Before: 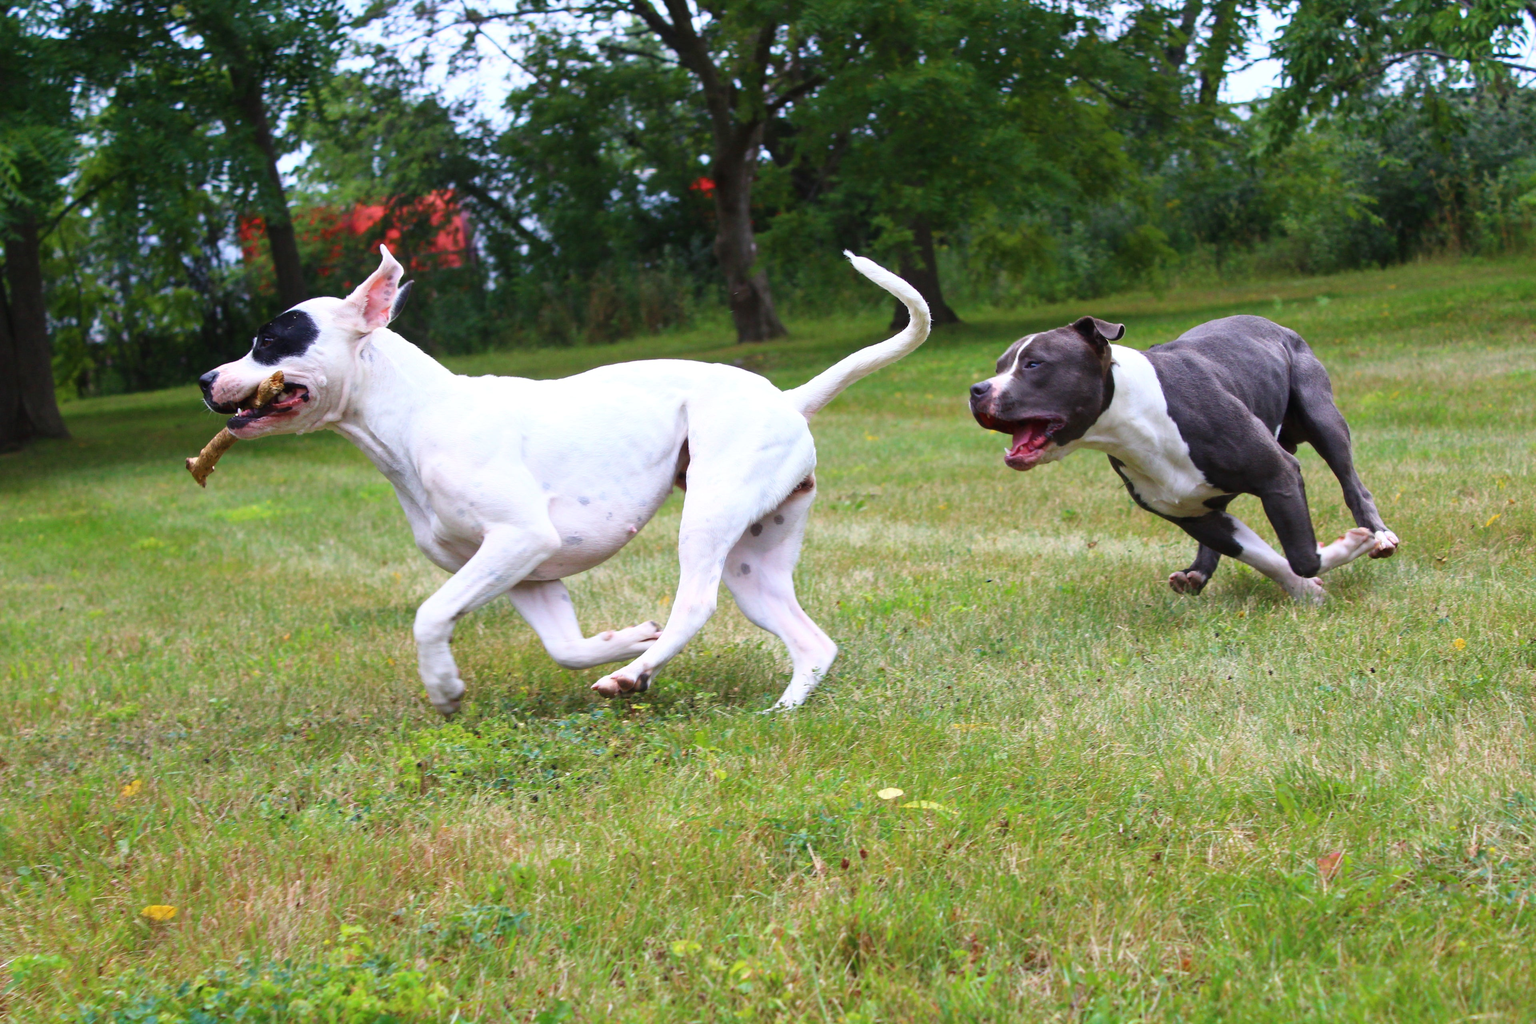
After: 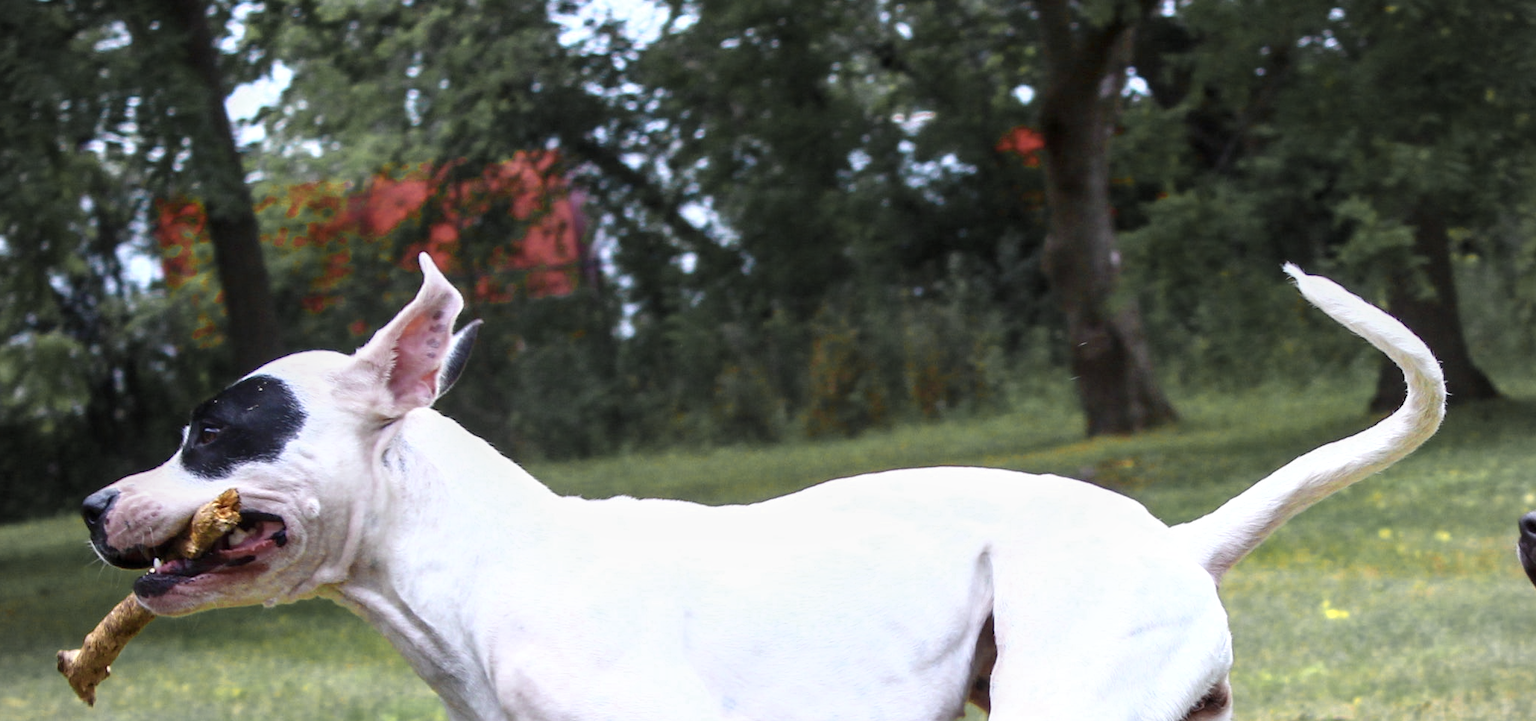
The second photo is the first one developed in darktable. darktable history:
crop: left 10.121%, top 10.631%, right 36.218%, bottom 51.526%
color zones: curves: ch0 [(0.004, 0.306) (0.107, 0.448) (0.252, 0.656) (0.41, 0.398) (0.595, 0.515) (0.768, 0.628)]; ch1 [(0.07, 0.323) (0.151, 0.452) (0.252, 0.608) (0.346, 0.221) (0.463, 0.189) (0.61, 0.368) (0.735, 0.395) (0.921, 0.412)]; ch2 [(0, 0.476) (0.132, 0.512) (0.243, 0.512) (0.397, 0.48) (0.522, 0.376) (0.634, 0.536) (0.761, 0.46)]
local contrast: on, module defaults
vignetting: brightness -0.167
